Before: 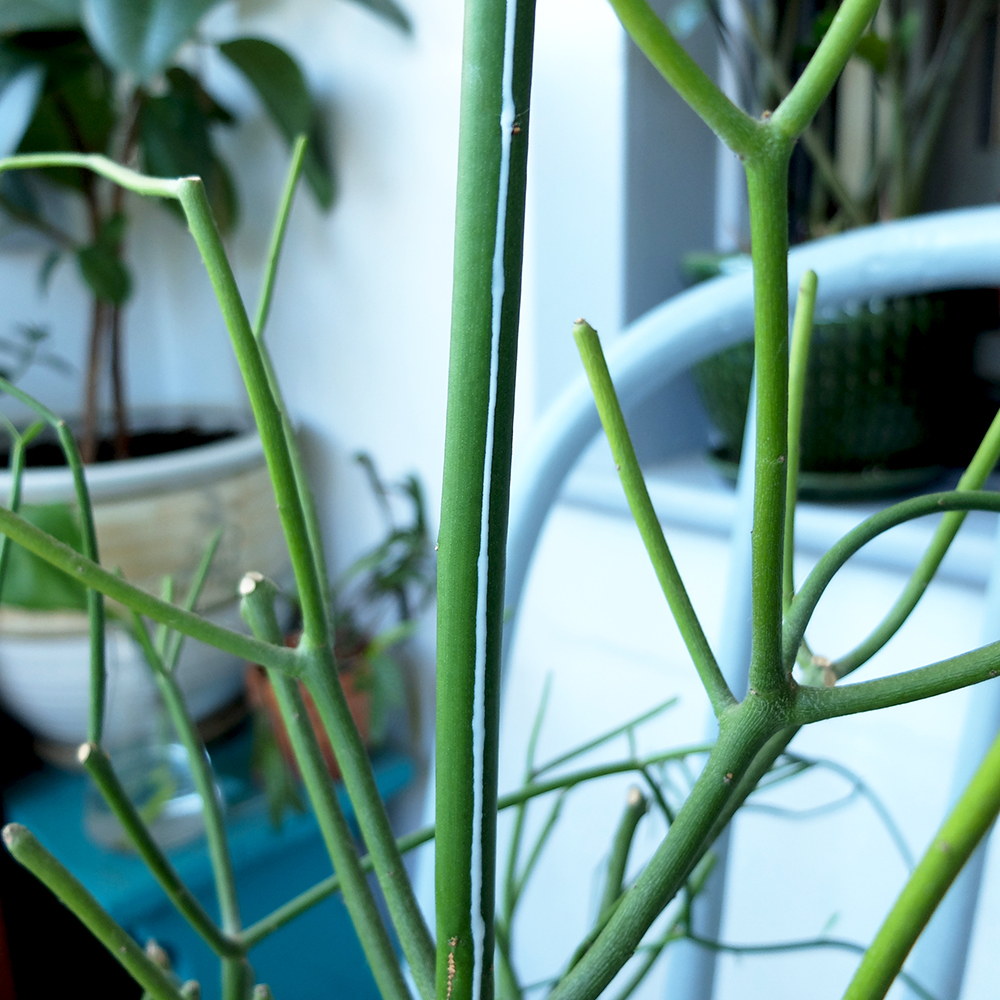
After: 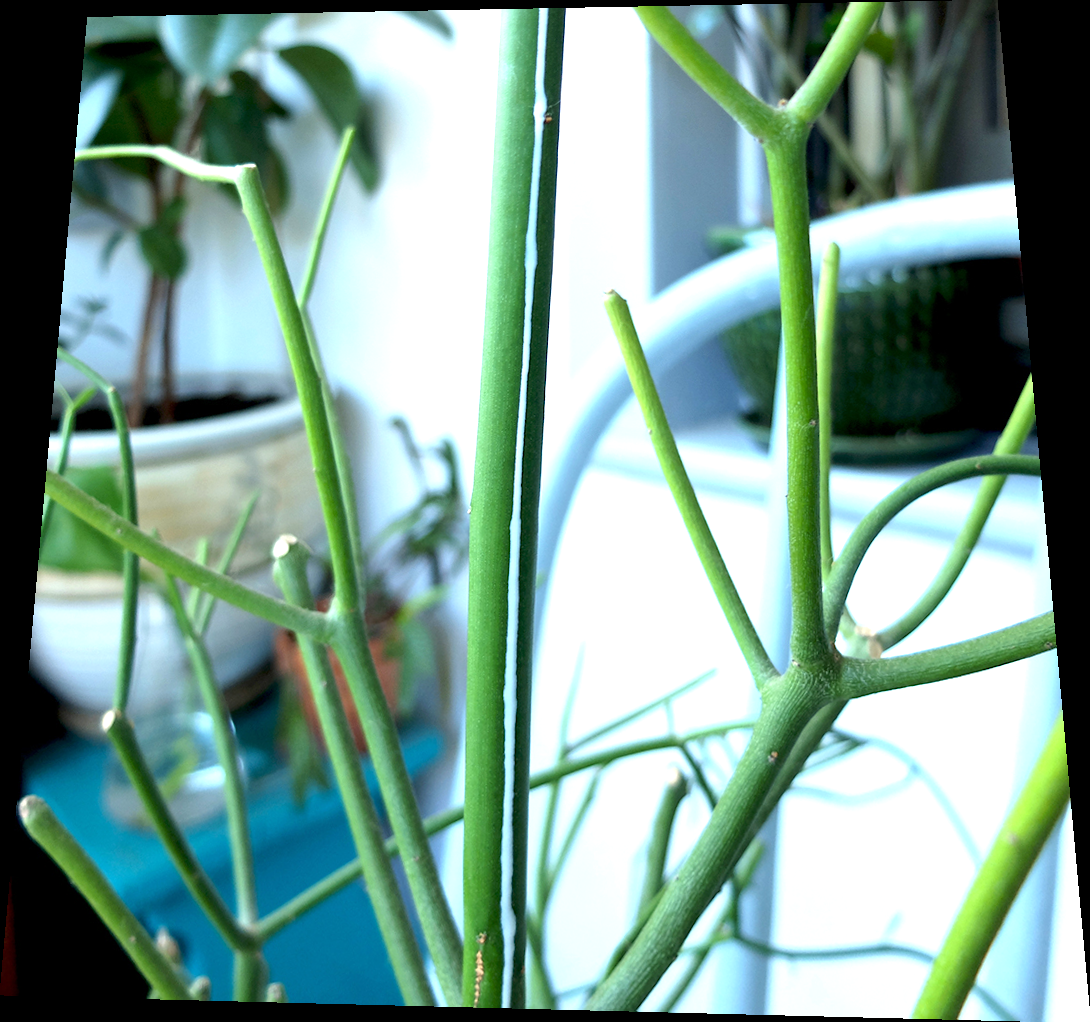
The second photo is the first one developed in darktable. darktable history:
exposure: exposure 0.722 EV, compensate highlight preservation false
rotate and perspective: rotation 0.128°, lens shift (vertical) -0.181, lens shift (horizontal) -0.044, shear 0.001, automatic cropping off
